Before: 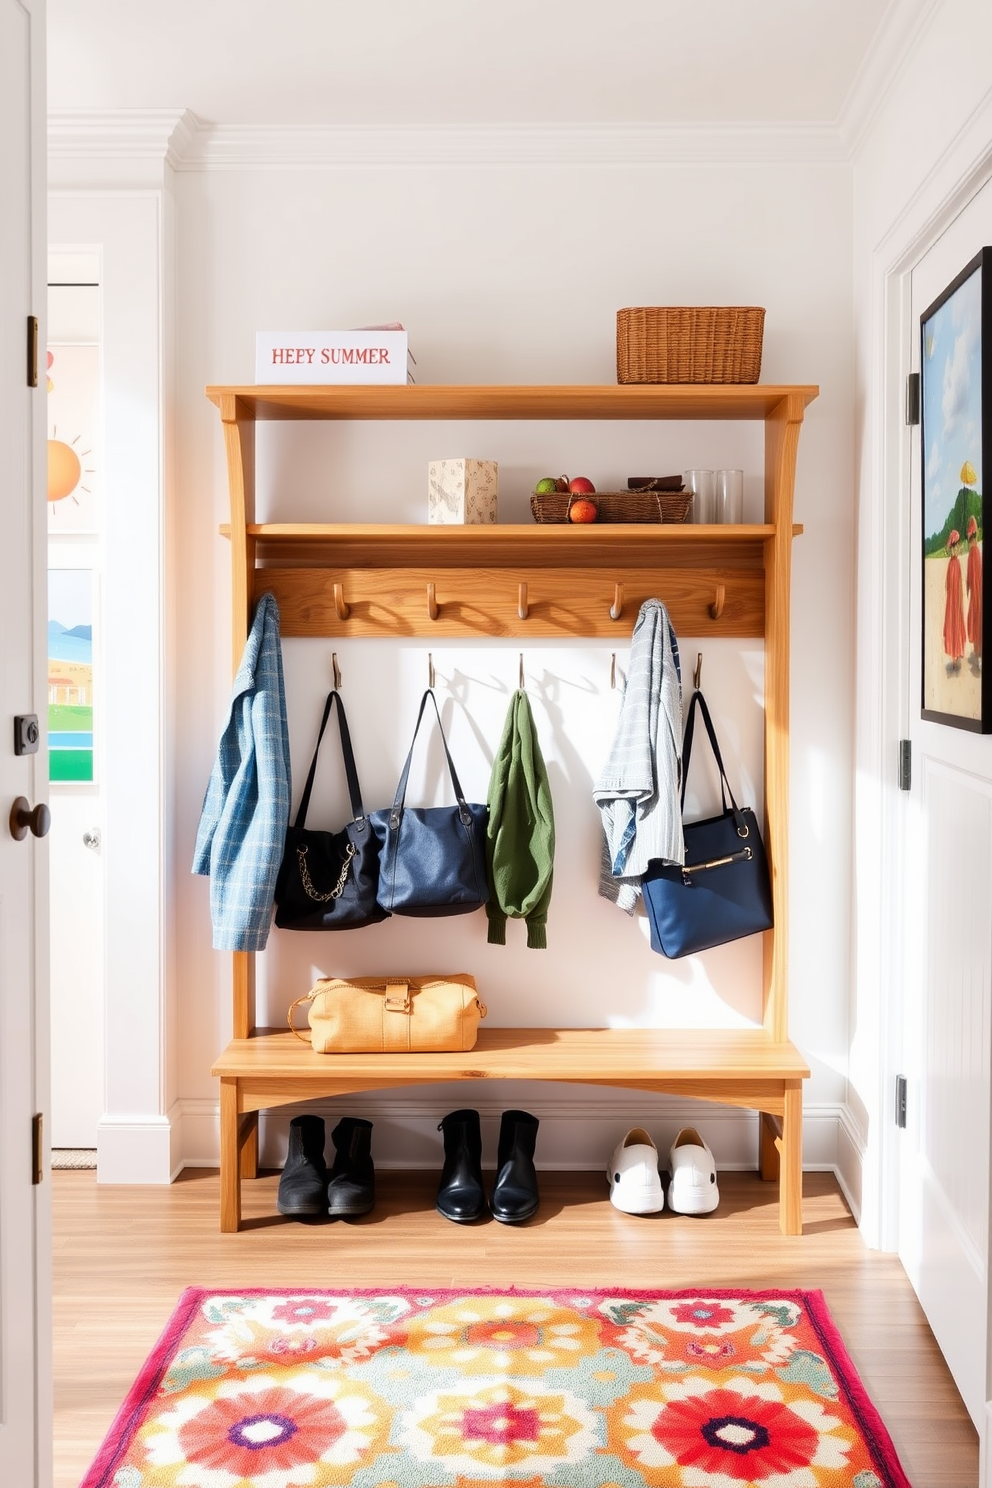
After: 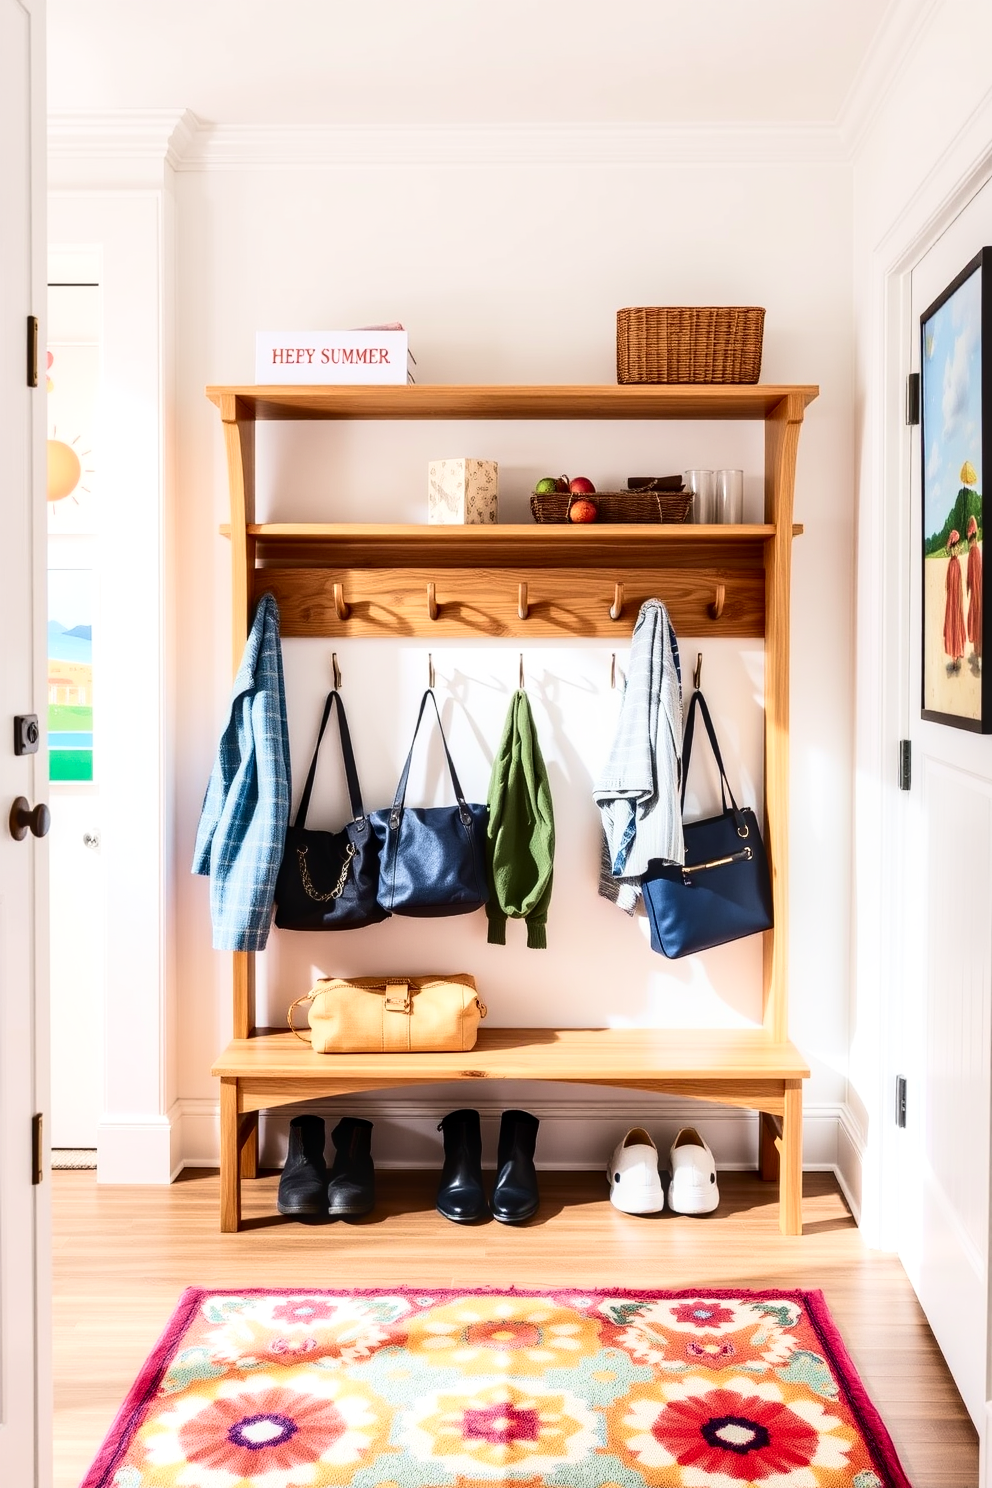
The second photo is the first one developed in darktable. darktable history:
contrast brightness saturation: contrast 0.28
local contrast: detail 130%
velvia: on, module defaults
